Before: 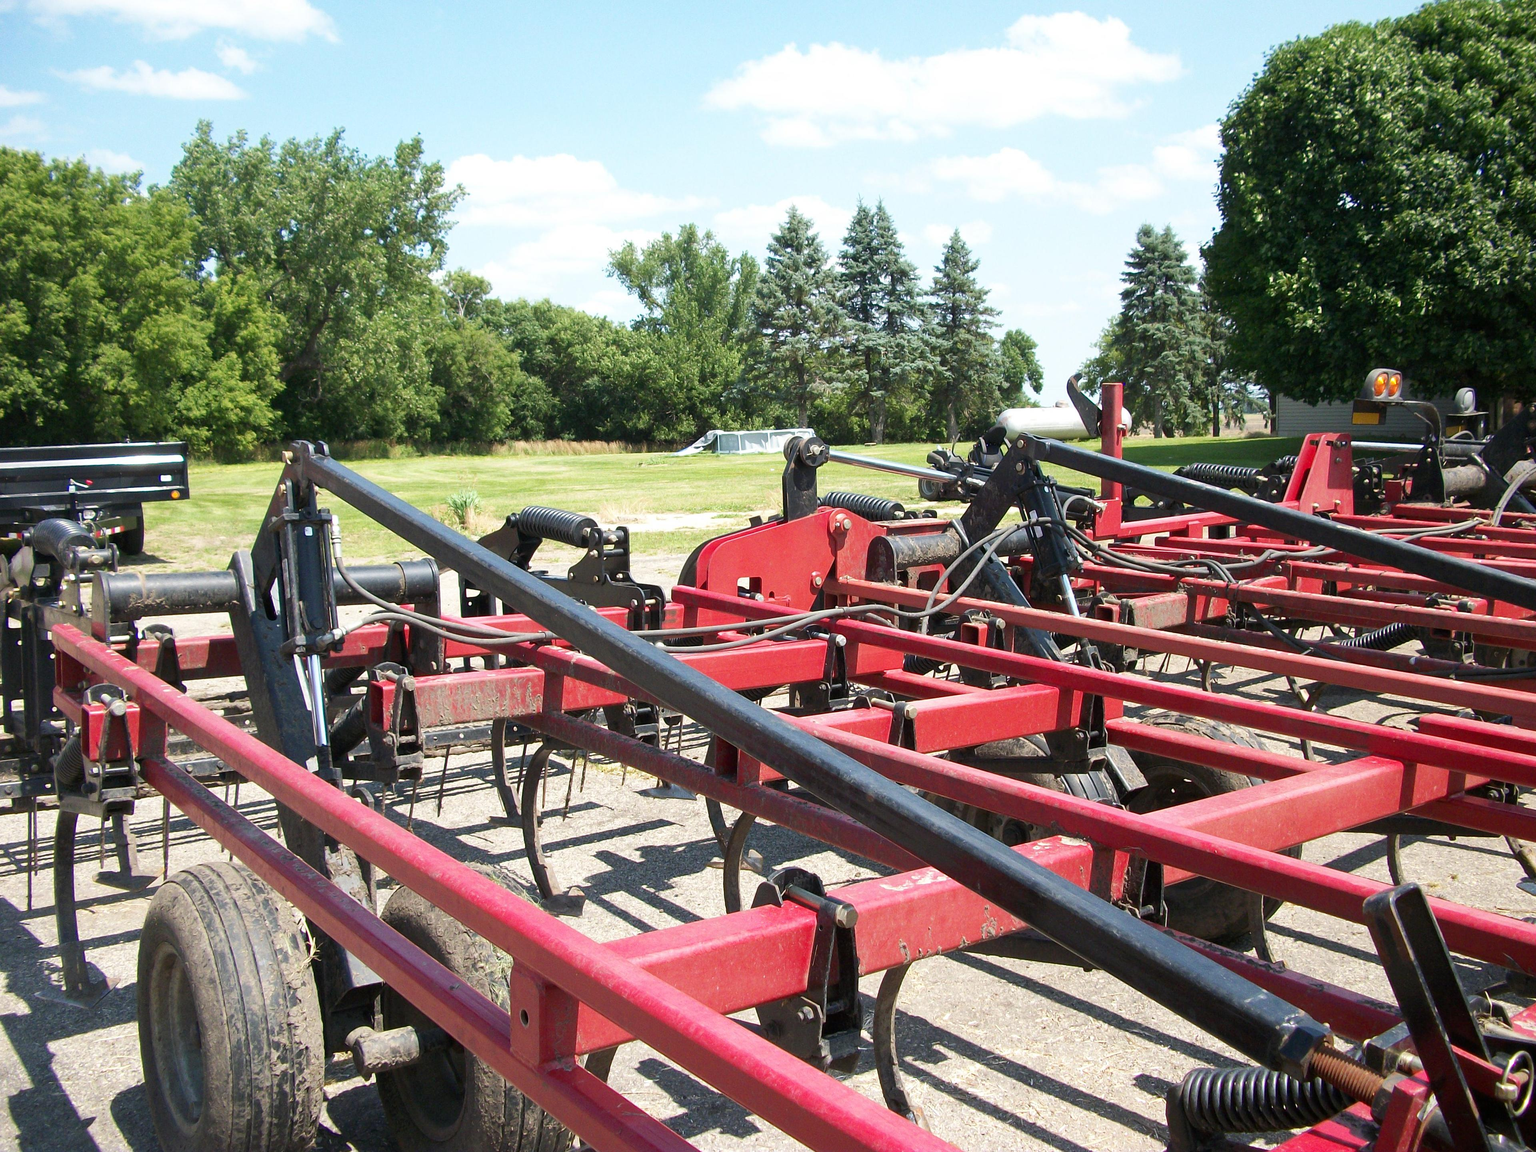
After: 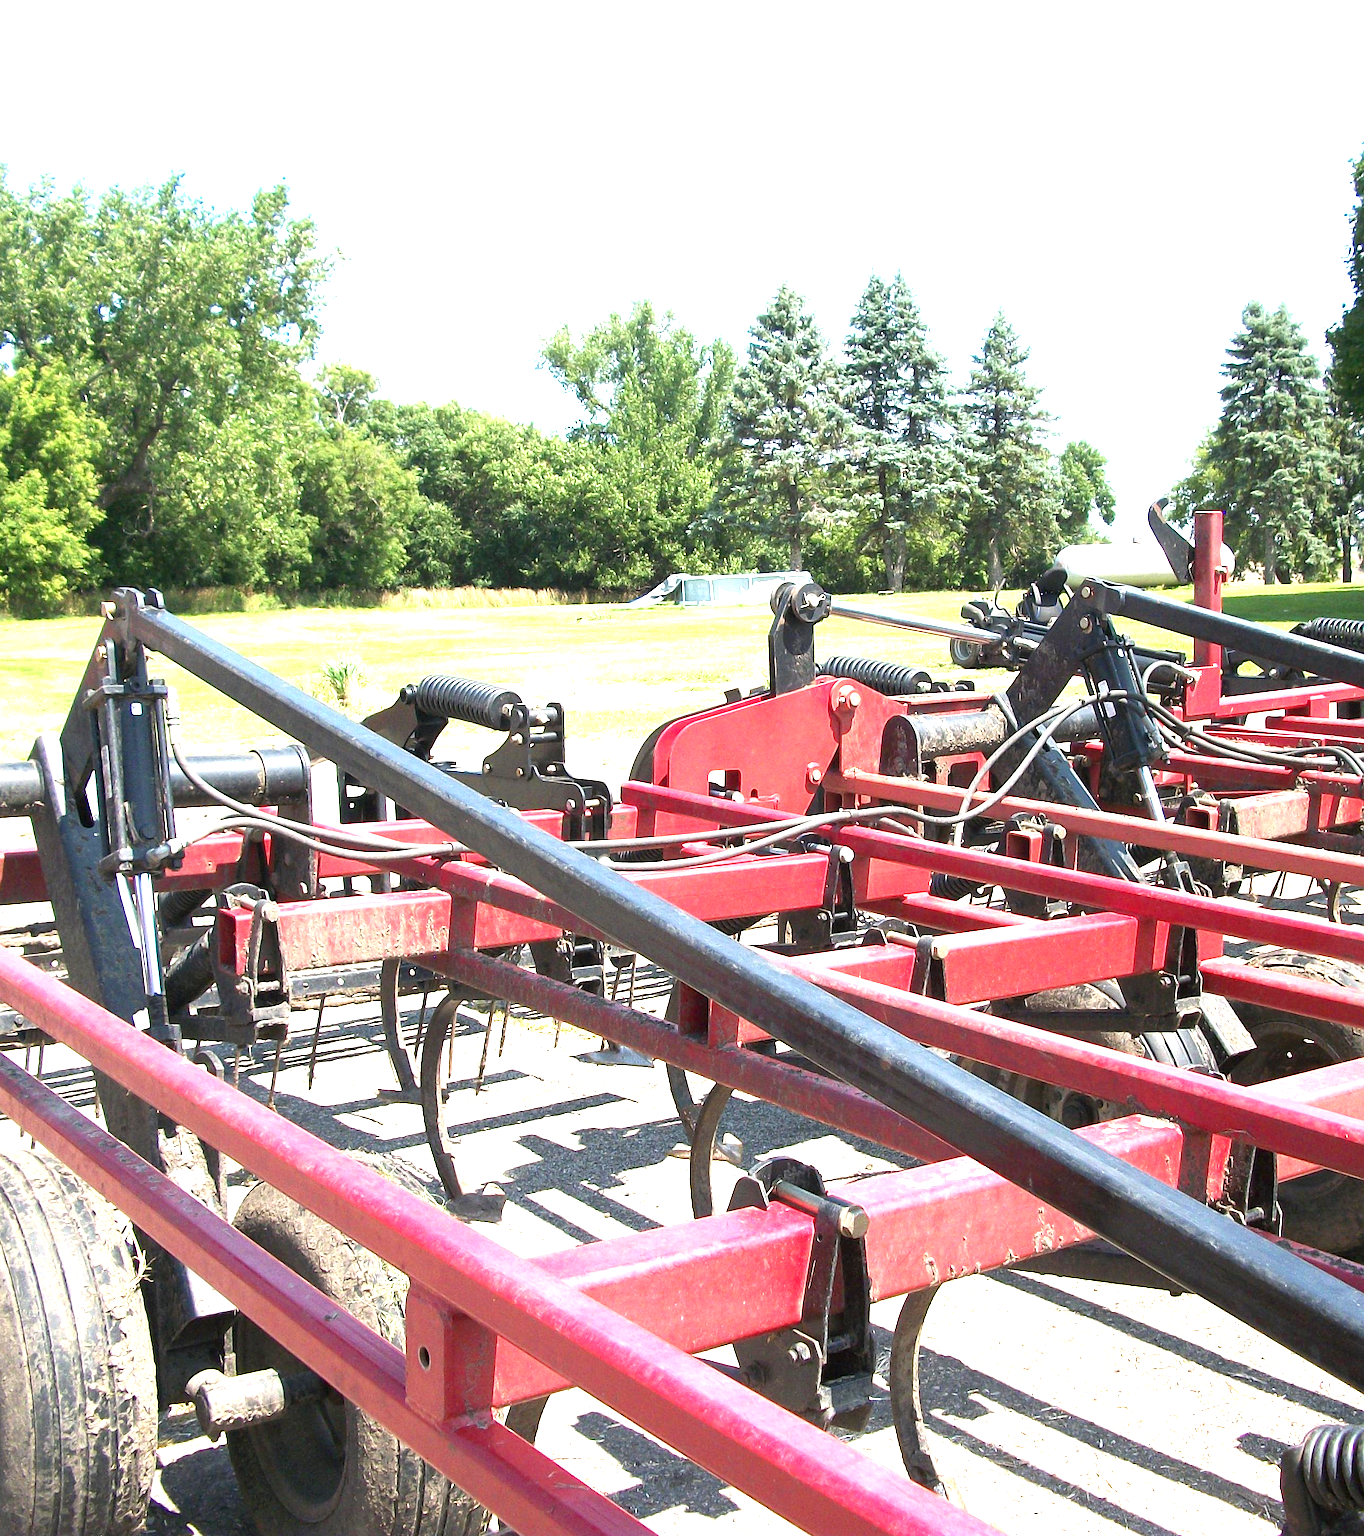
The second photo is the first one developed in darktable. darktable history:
sharpen: radius 1.611, amount 0.365, threshold 1.572
exposure: black level correction 0, exposure 1.199 EV, compensate highlight preservation false
crop and rotate: left 13.44%, right 19.93%
